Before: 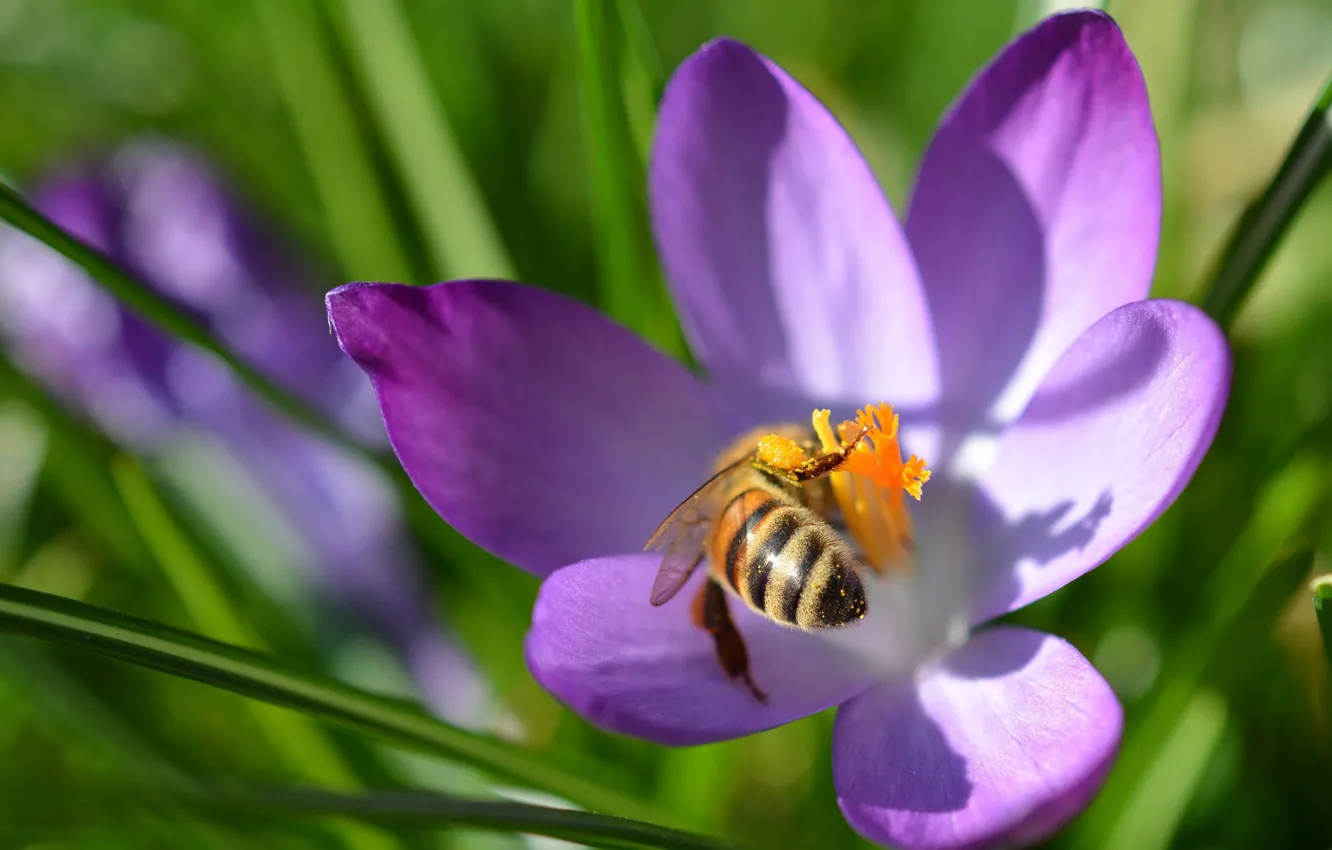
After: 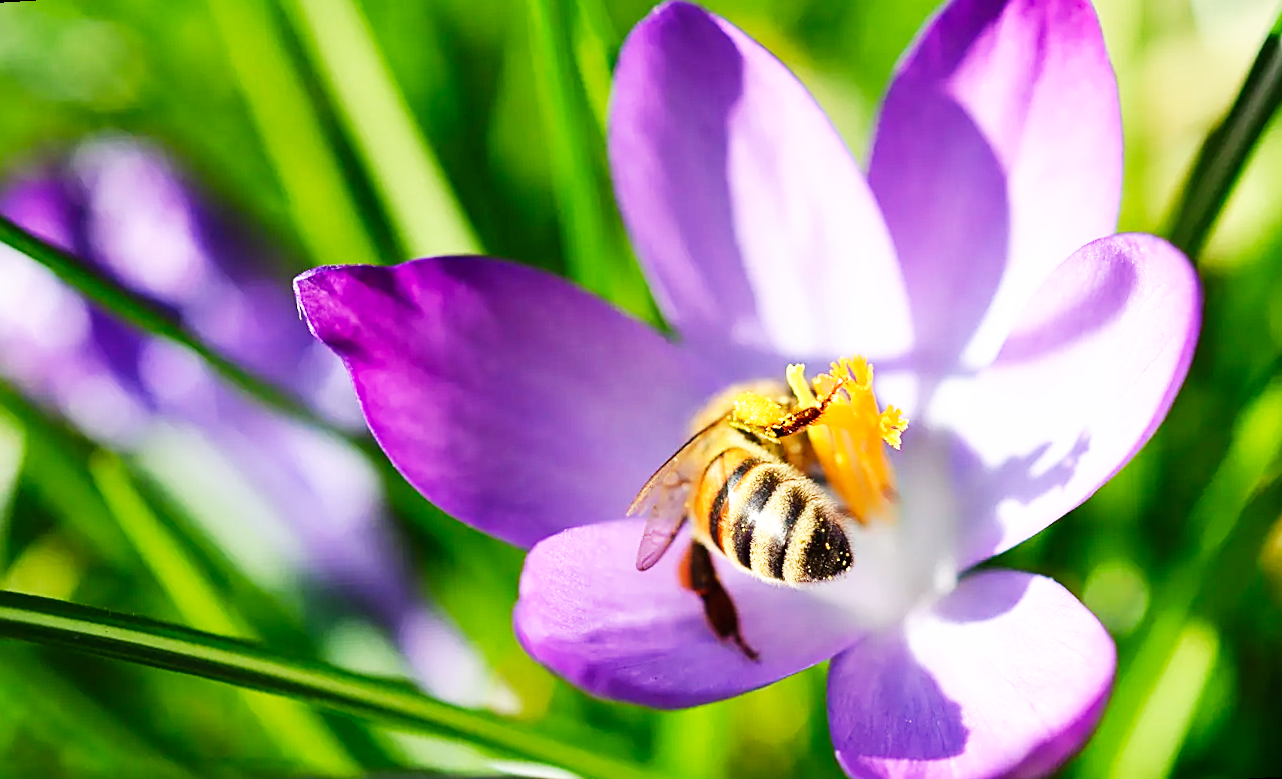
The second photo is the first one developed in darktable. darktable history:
sharpen: on, module defaults
base curve: curves: ch0 [(0, 0) (0.007, 0.004) (0.027, 0.03) (0.046, 0.07) (0.207, 0.54) (0.442, 0.872) (0.673, 0.972) (1, 1)], preserve colors none
contrast brightness saturation: saturation -0.05
rotate and perspective: rotation -3.52°, crop left 0.036, crop right 0.964, crop top 0.081, crop bottom 0.919
